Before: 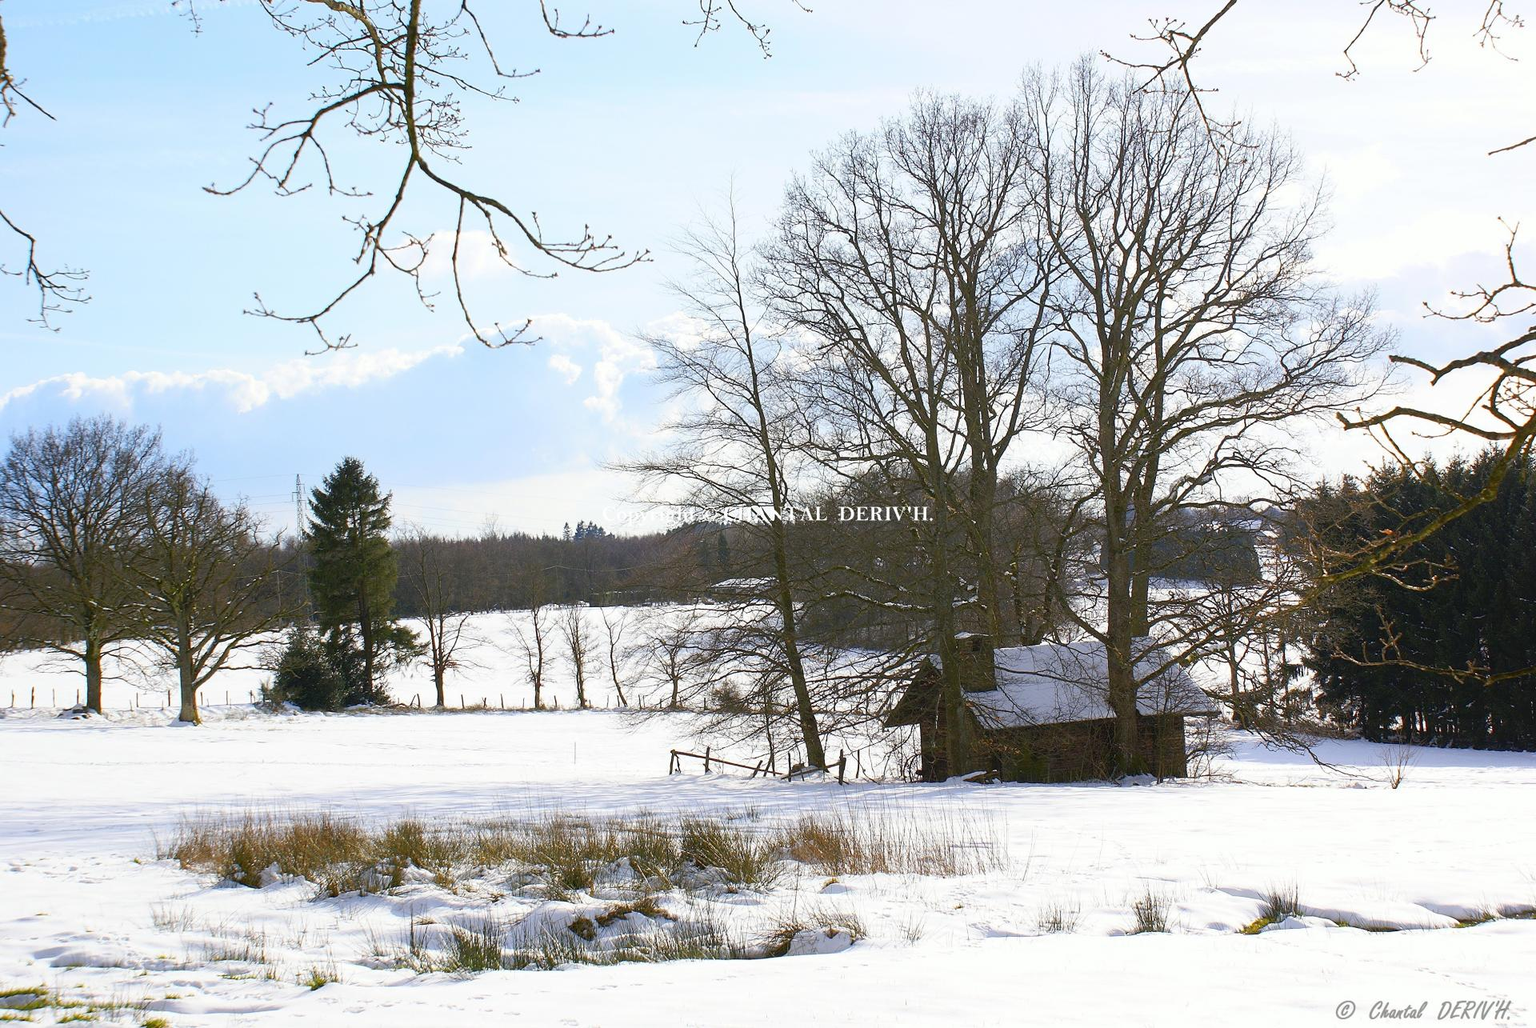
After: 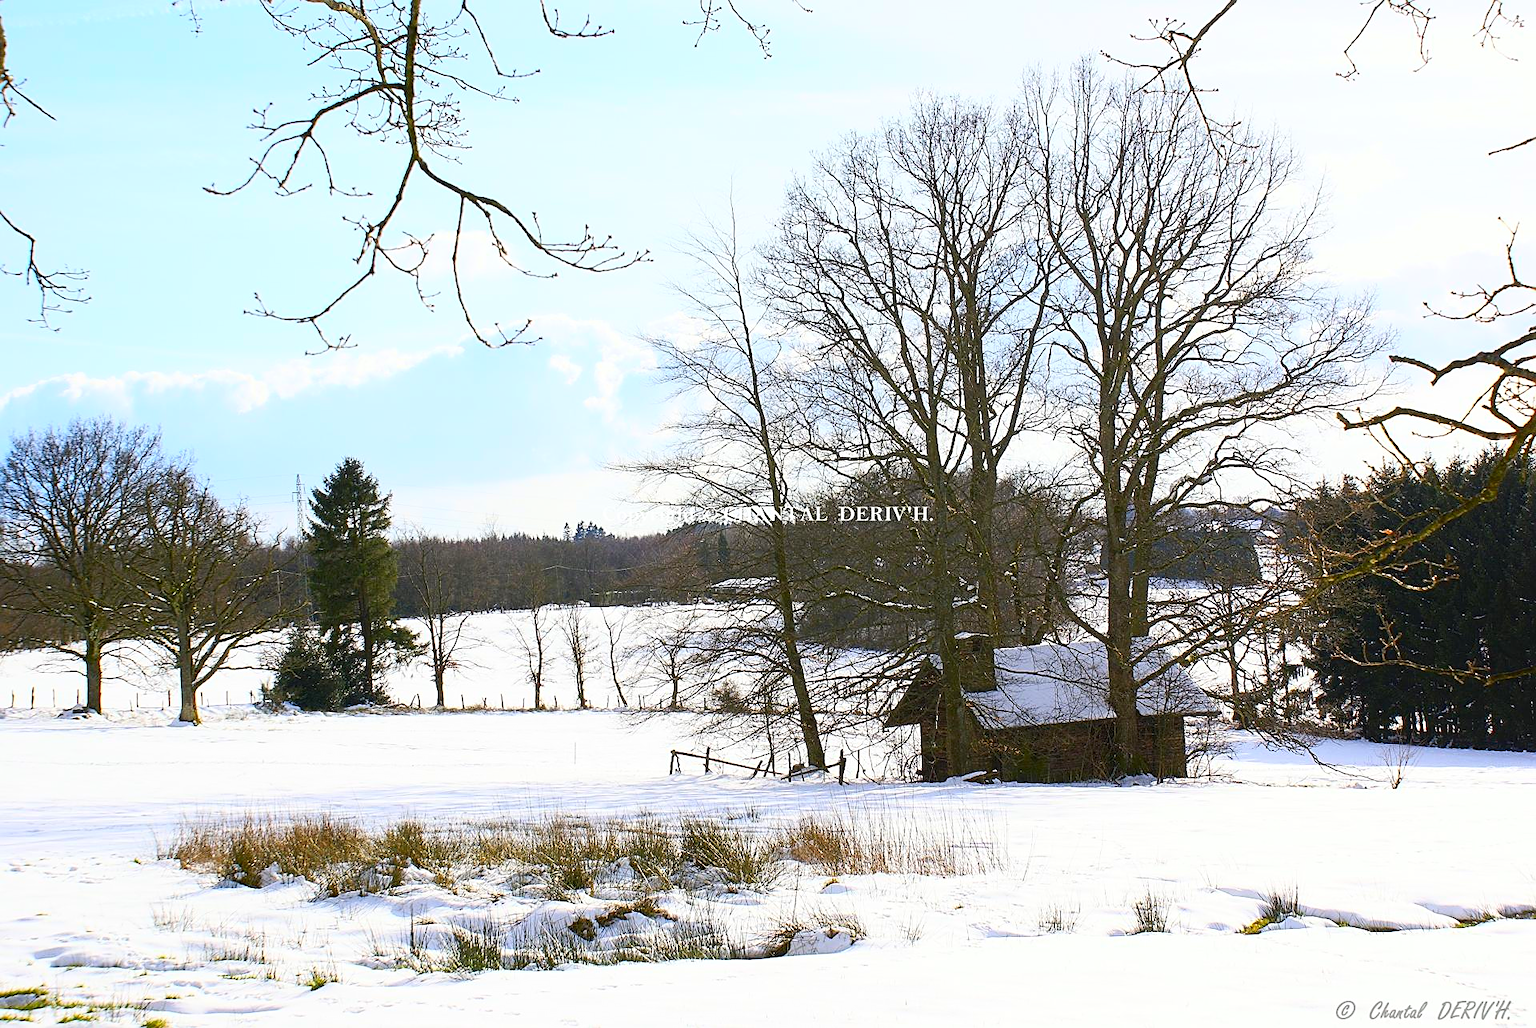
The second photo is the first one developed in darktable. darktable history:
contrast brightness saturation: contrast 0.227, brightness 0.113, saturation 0.29
sharpen: amount 0.544
